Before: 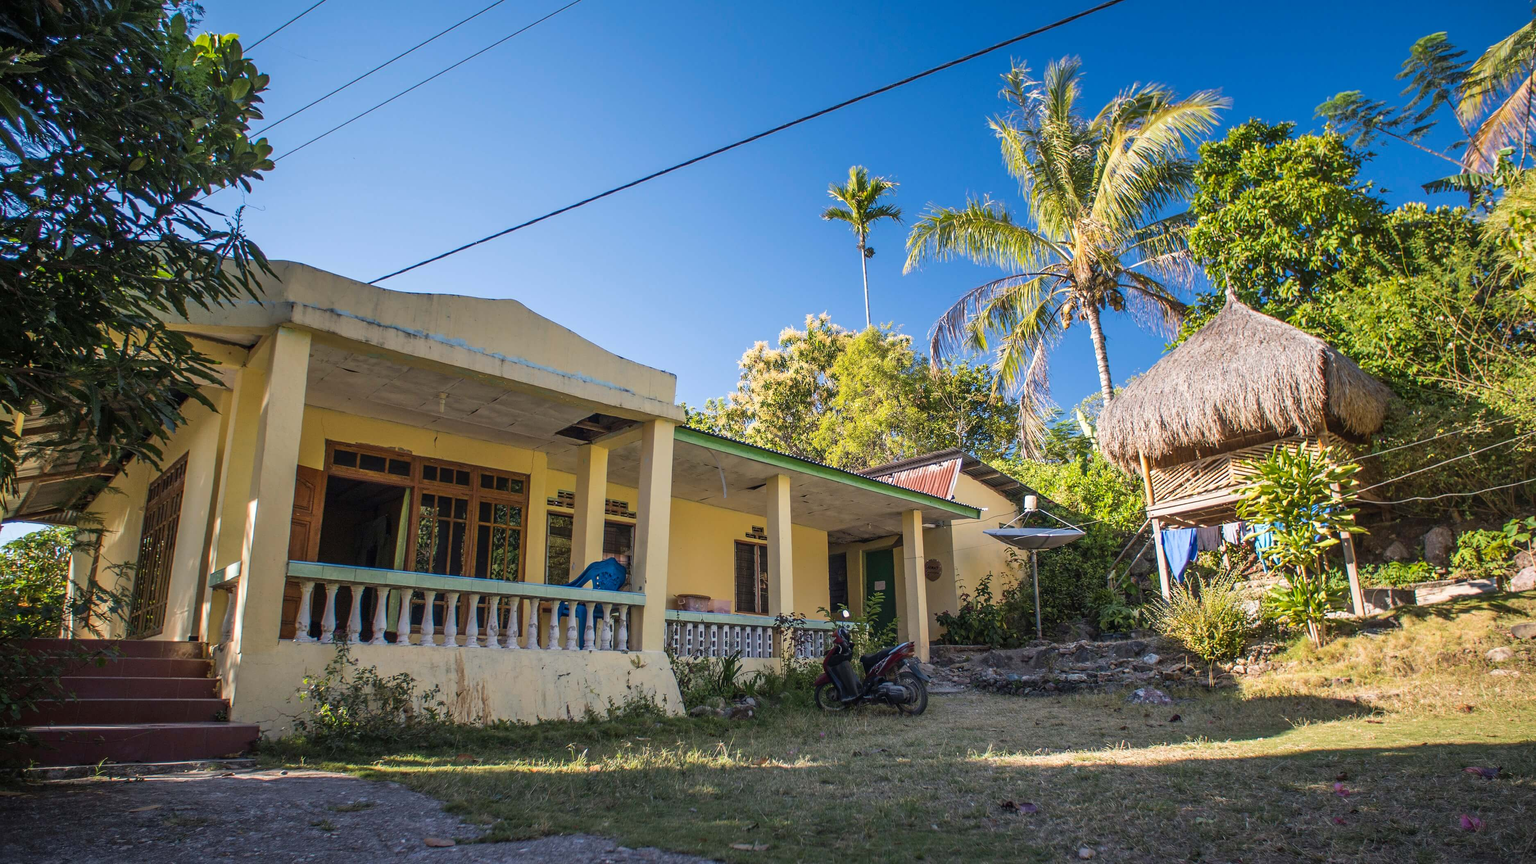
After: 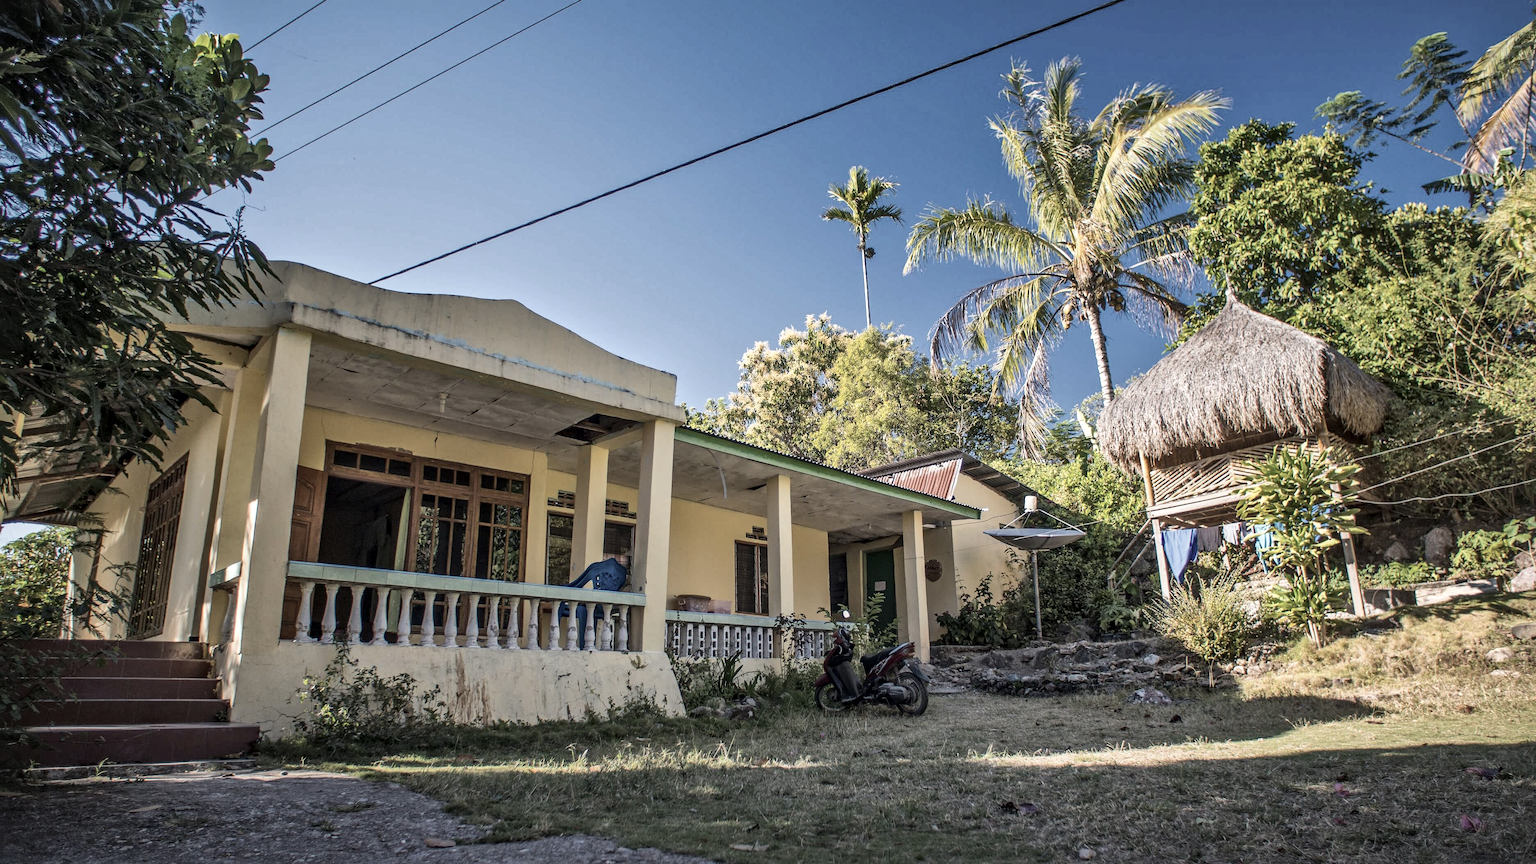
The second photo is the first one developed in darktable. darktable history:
contrast brightness saturation: contrast -0.05, saturation -0.41
local contrast: mode bilateral grid, contrast 20, coarseness 50, detail 171%, midtone range 0.2
